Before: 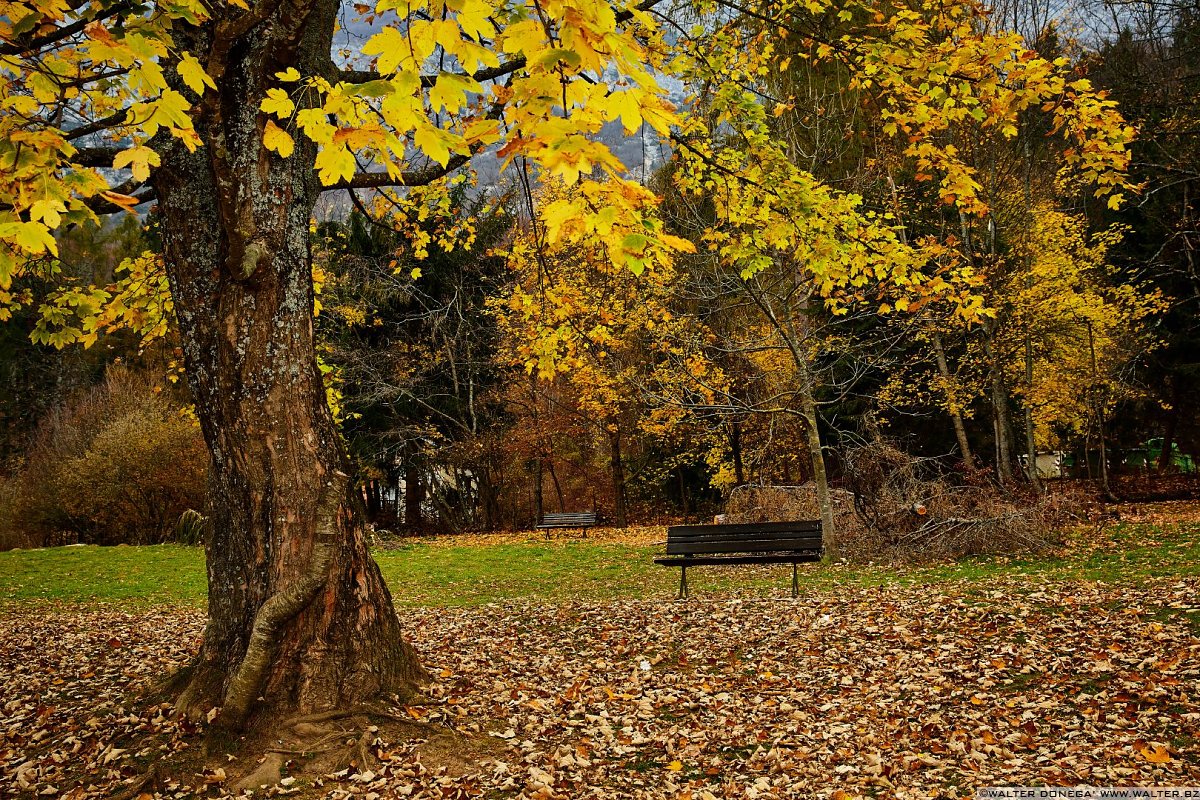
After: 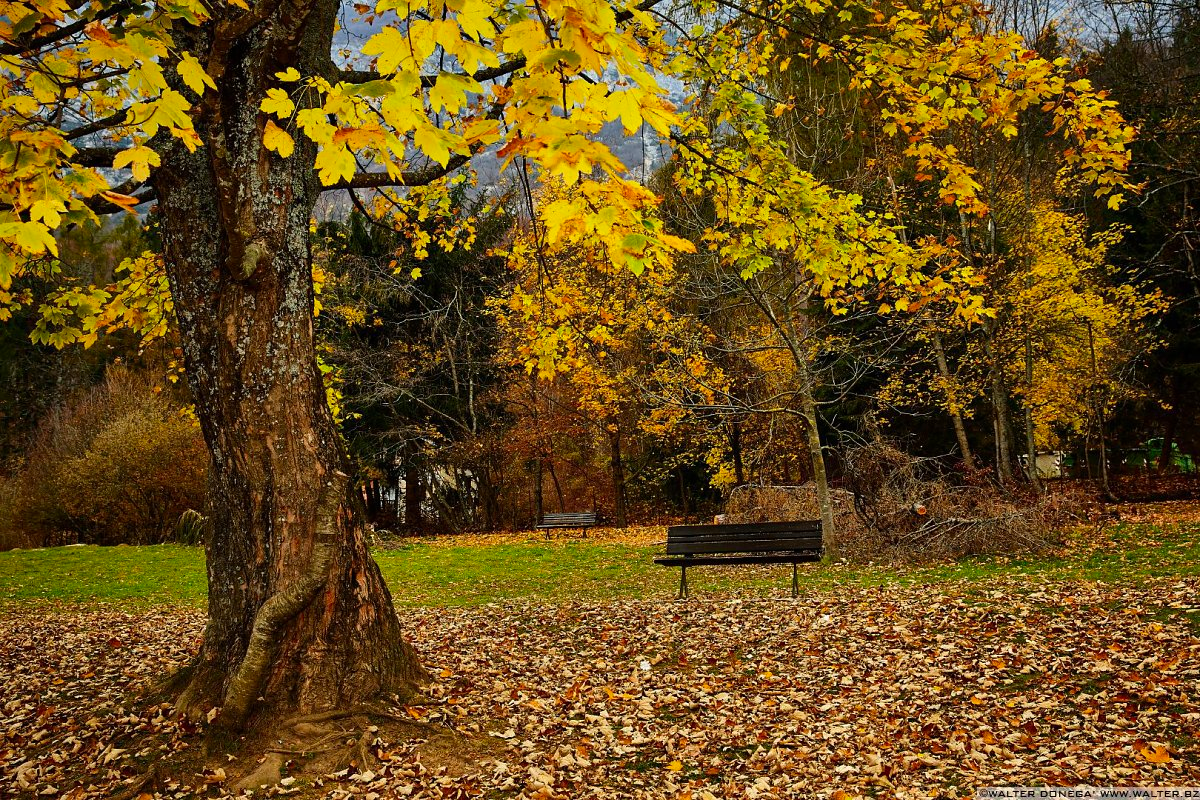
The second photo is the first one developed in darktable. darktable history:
contrast brightness saturation: contrast 0.042, saturation 0.159
